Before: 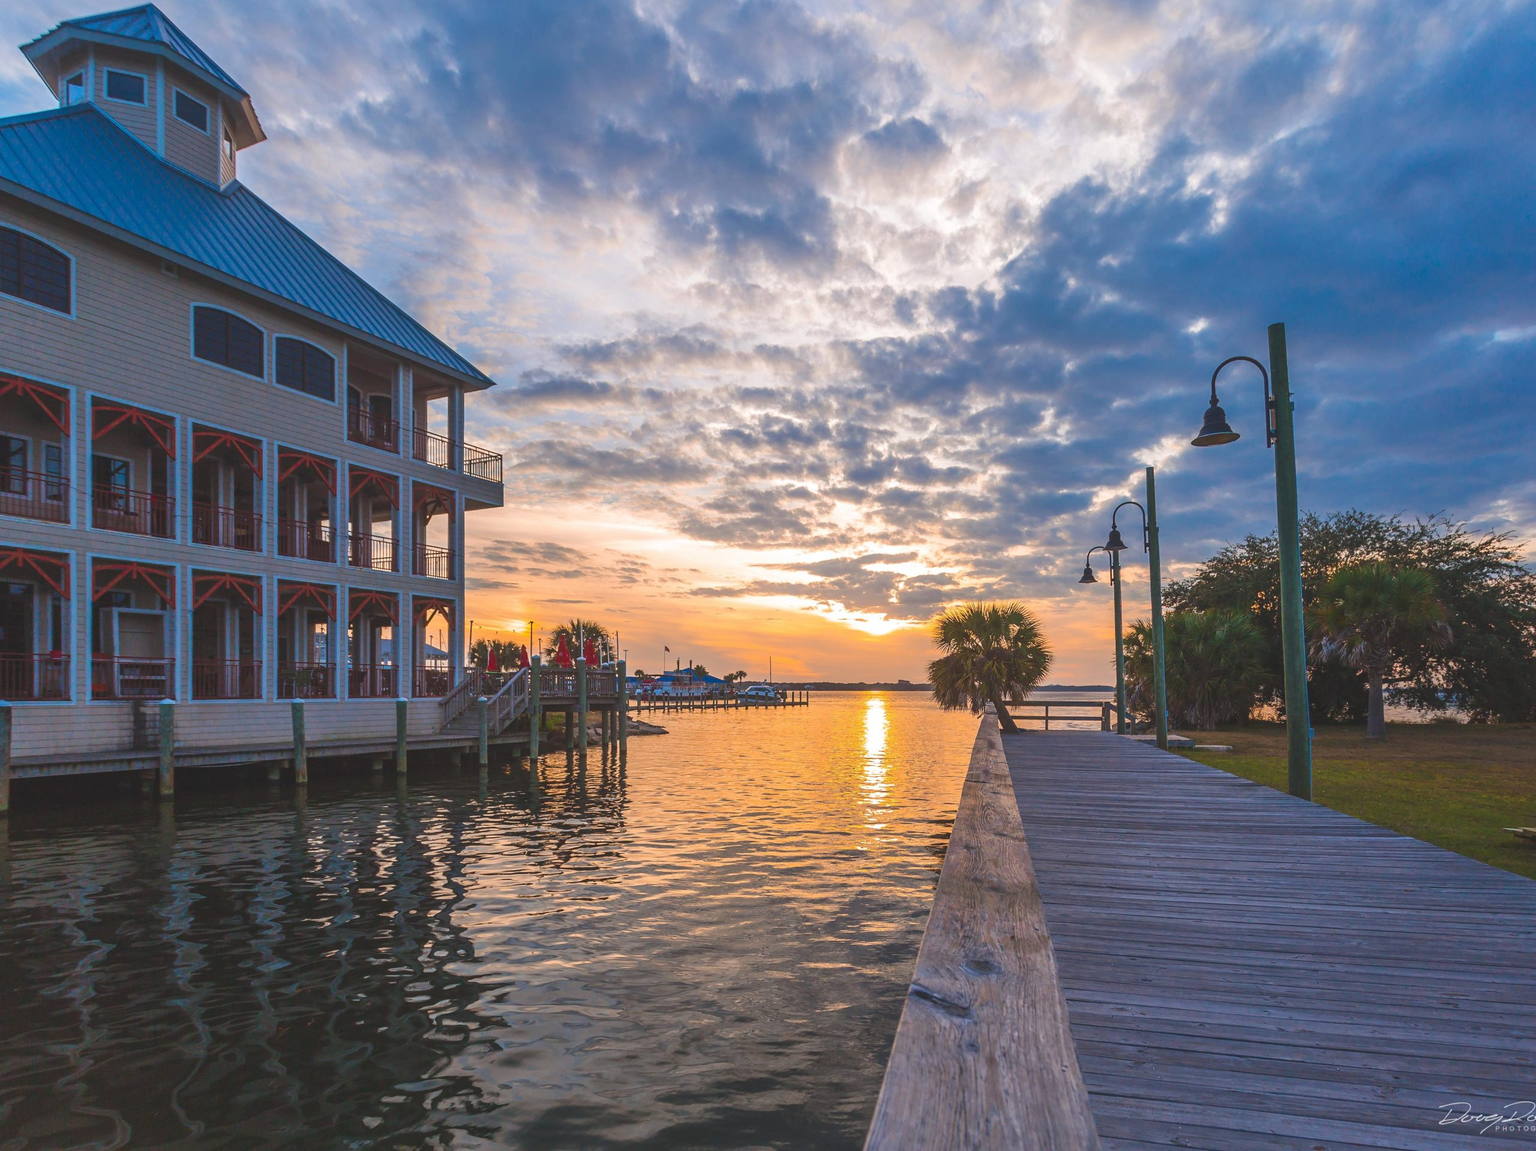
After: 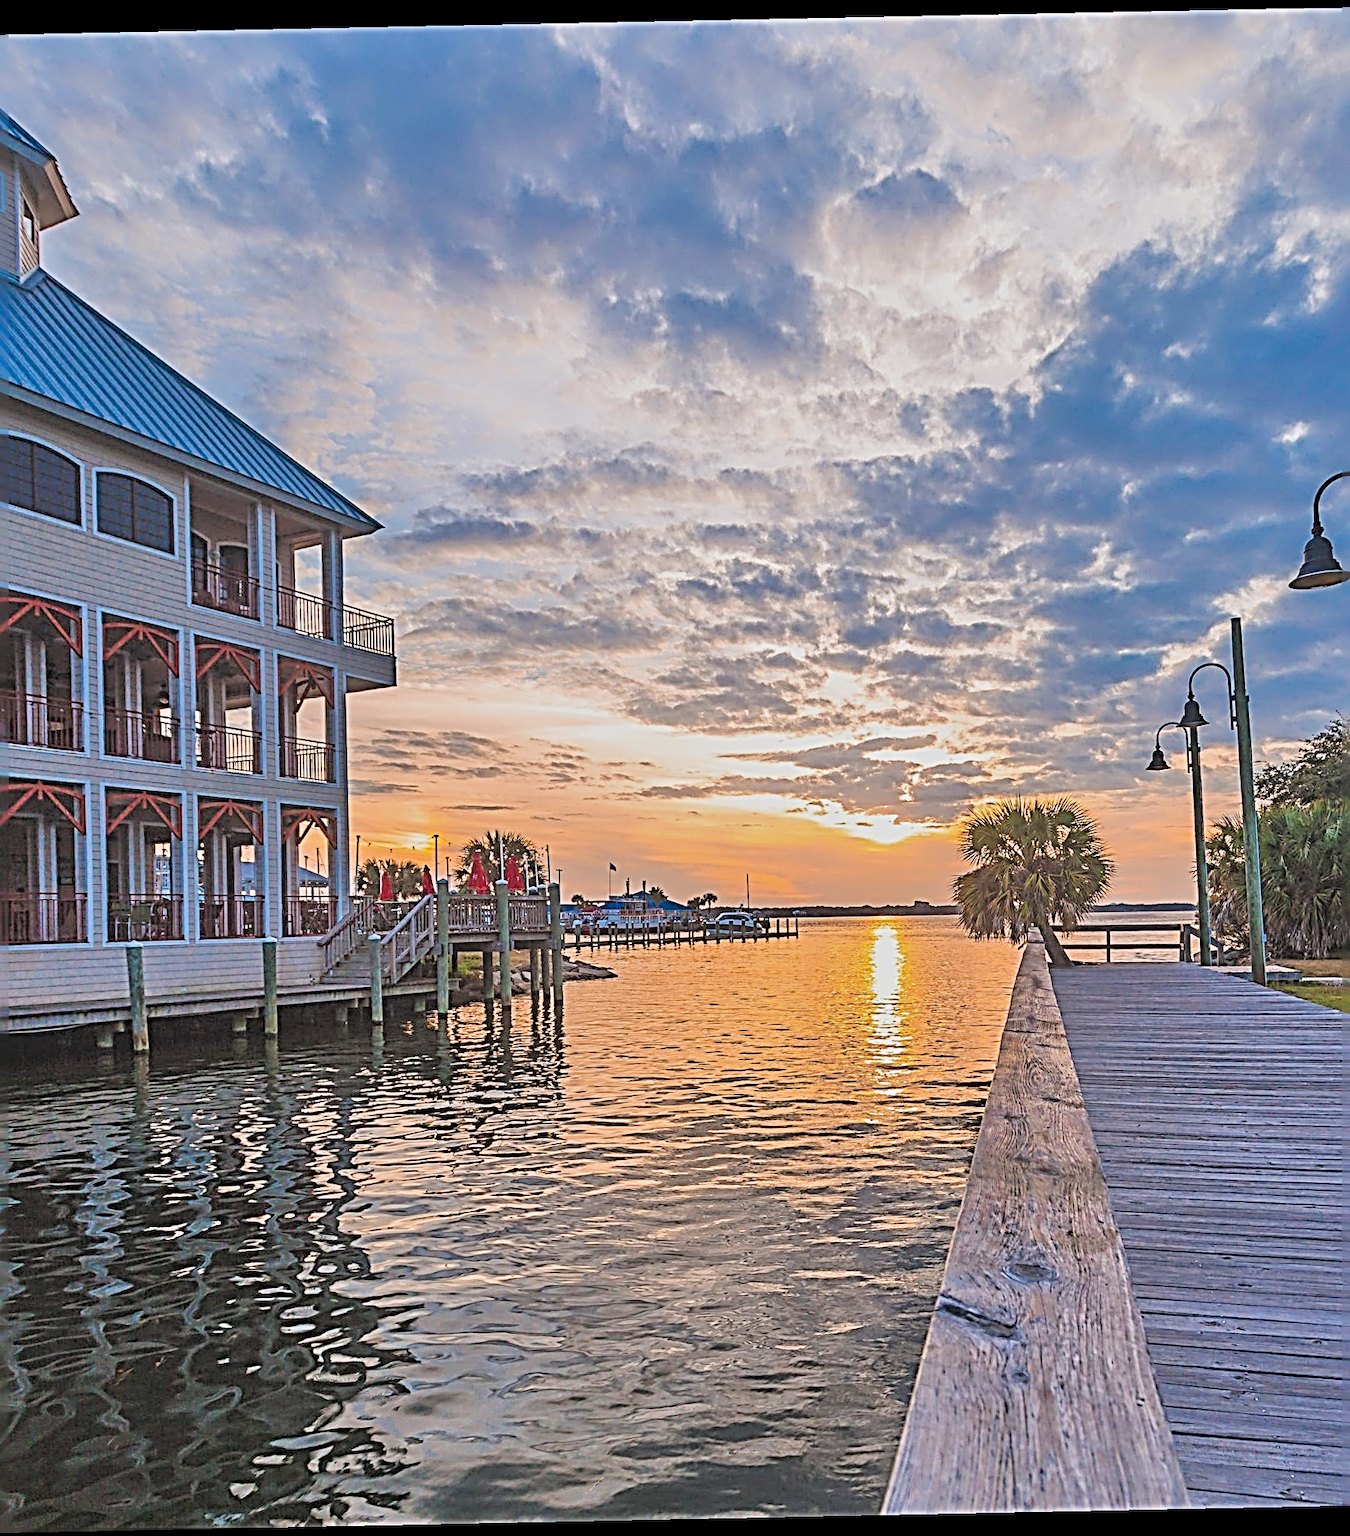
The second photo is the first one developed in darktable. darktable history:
filmic rgb: black relative exposure -5 EV, hardness 2.88, contrast 1.1
crop and rotate: left 13.409%, right 19.924%
tone equalizer: -7 EV 0.15 EV, -6 EV 0.6 EV, -5 EV 1.15 EV, -4 EV 1.33 EV, -3 EV 1.15 EV, -2 EV 0.6 EV, -1 EV 0.15 EV, mask exposure compensation -0.5 EV
rotate and perspective: rotation -1.17°, automatic cropping off
sharpen: radius 4.001, amount 2
